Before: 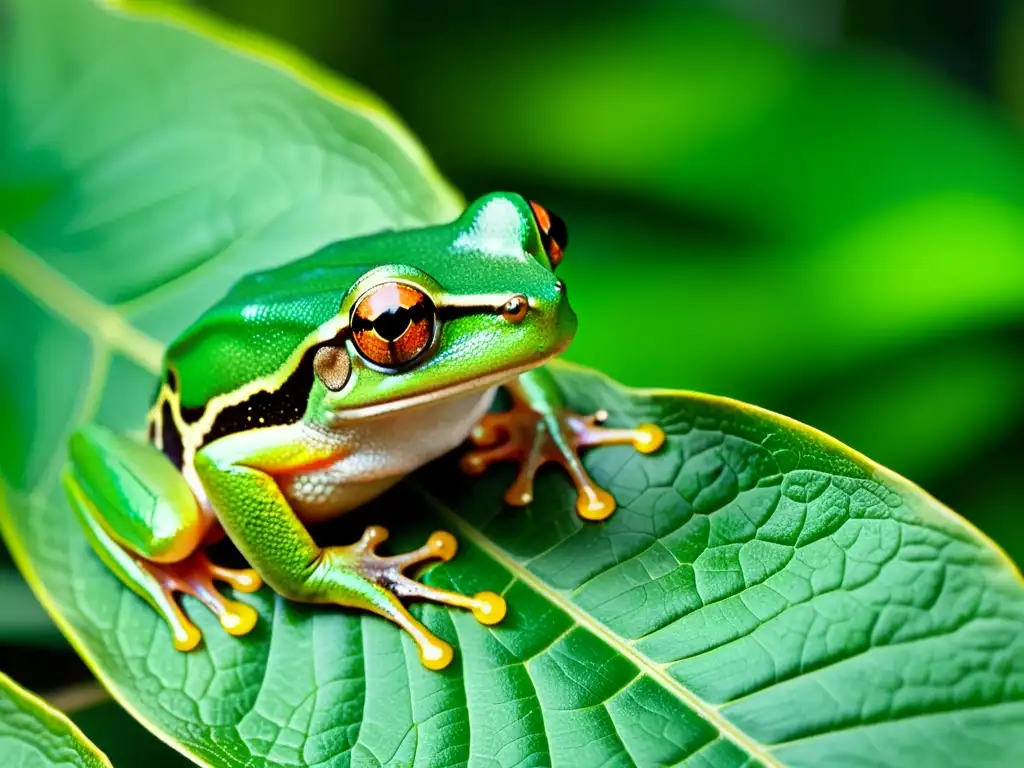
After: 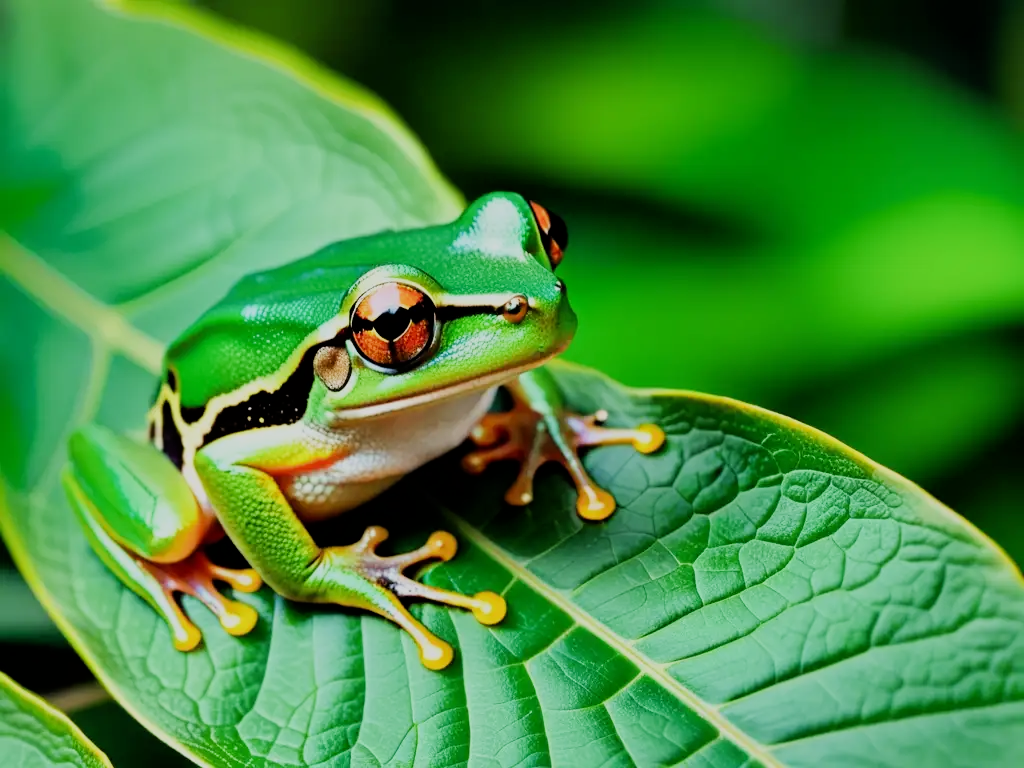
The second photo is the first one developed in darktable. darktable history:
filmic rgb: black relative exposure -7.65 EV, white relative exposure 4.56 EV, hardness 3.61, contrast 1.05, iterations of high-quality reconstruction 10
